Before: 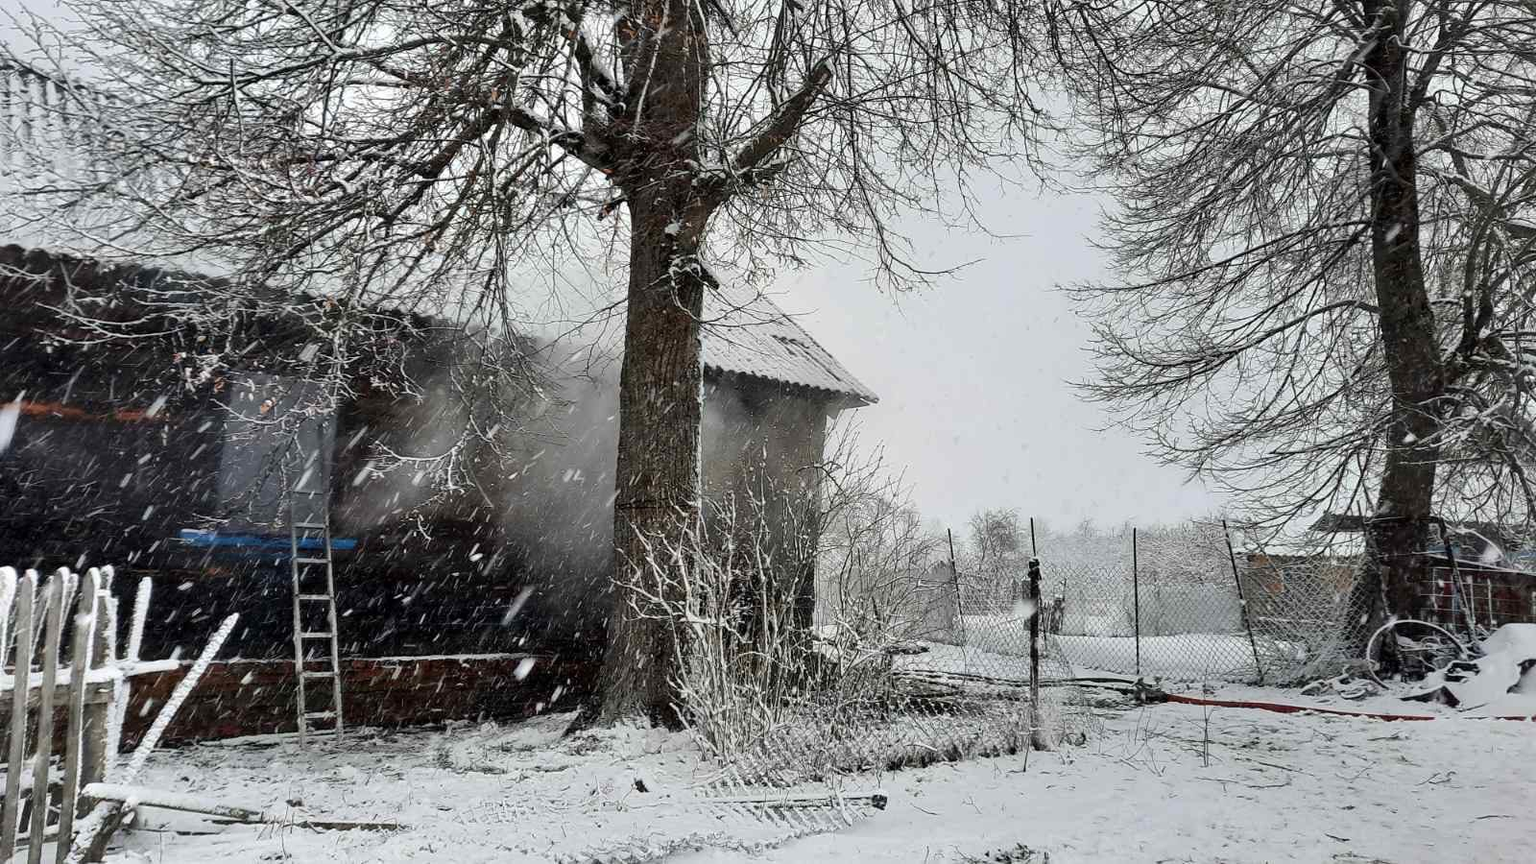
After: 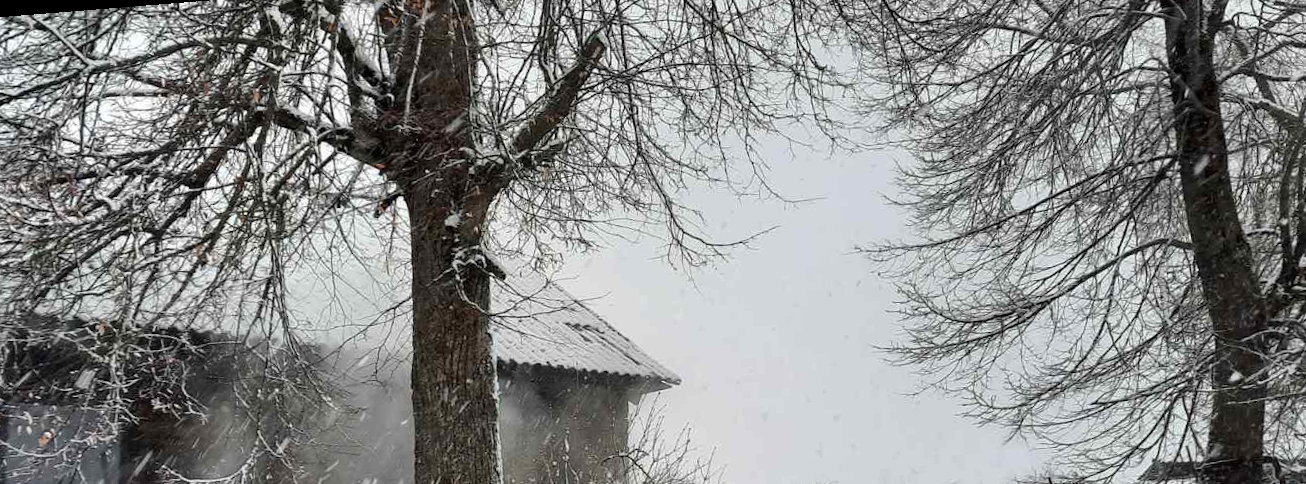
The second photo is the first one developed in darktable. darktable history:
rotate and perspective: rotation -4.57°, crop left 0.054, crop right 0.944, crop top 0.087, crop bottom 0.914
crop and rotate: left 11.812%, bottom 42.776%
